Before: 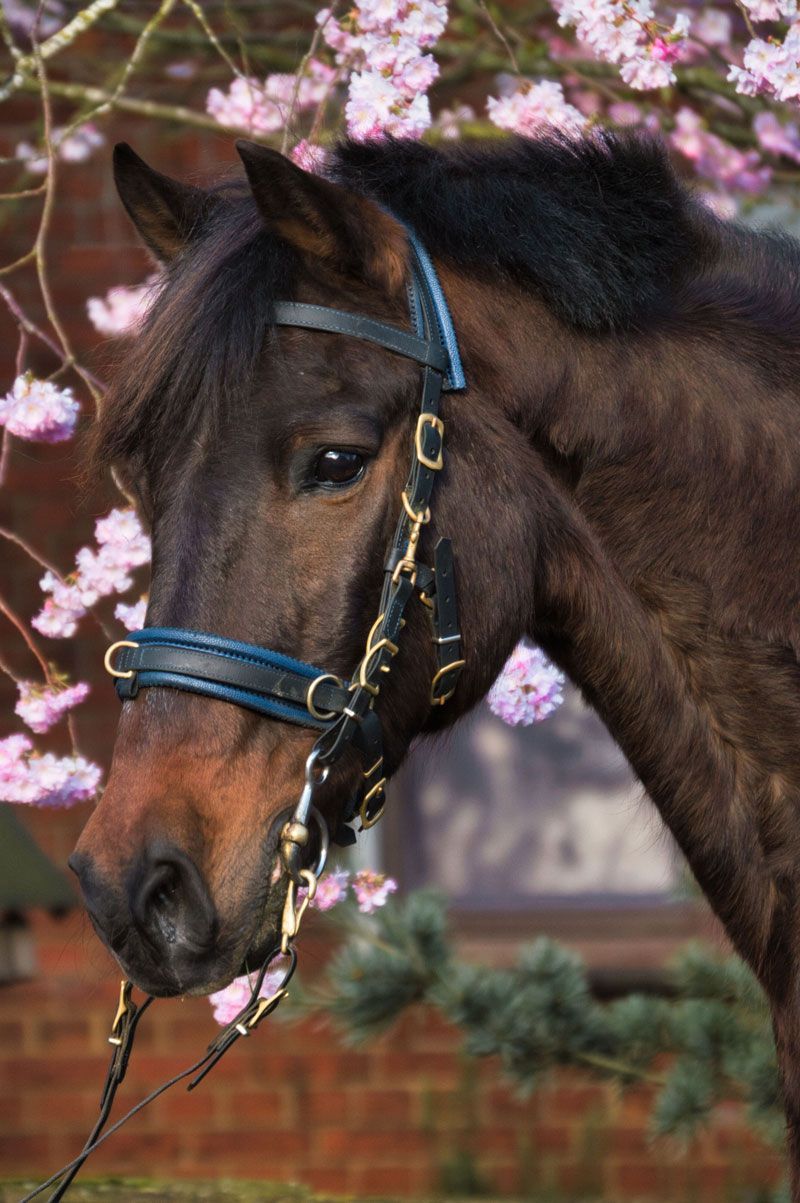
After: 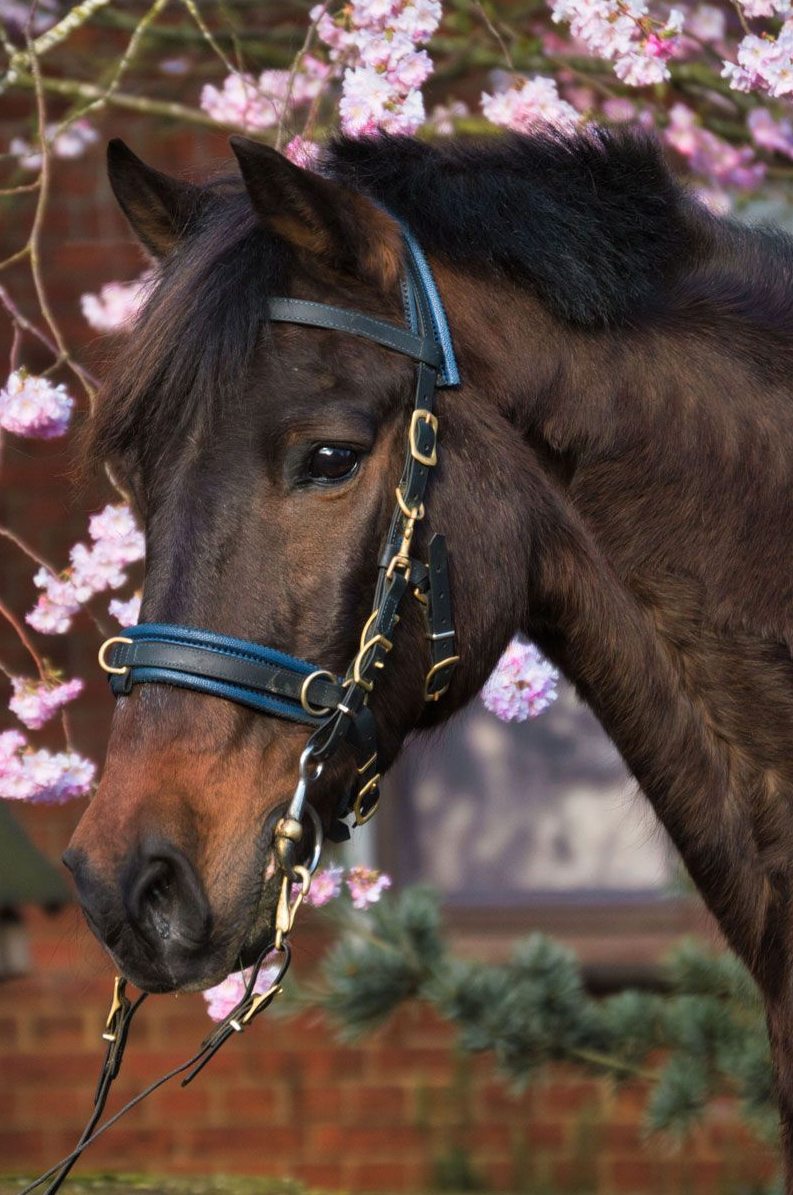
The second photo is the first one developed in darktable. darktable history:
crop and rotate: left 0.815%, top 0.341%, bottom 0.247%
